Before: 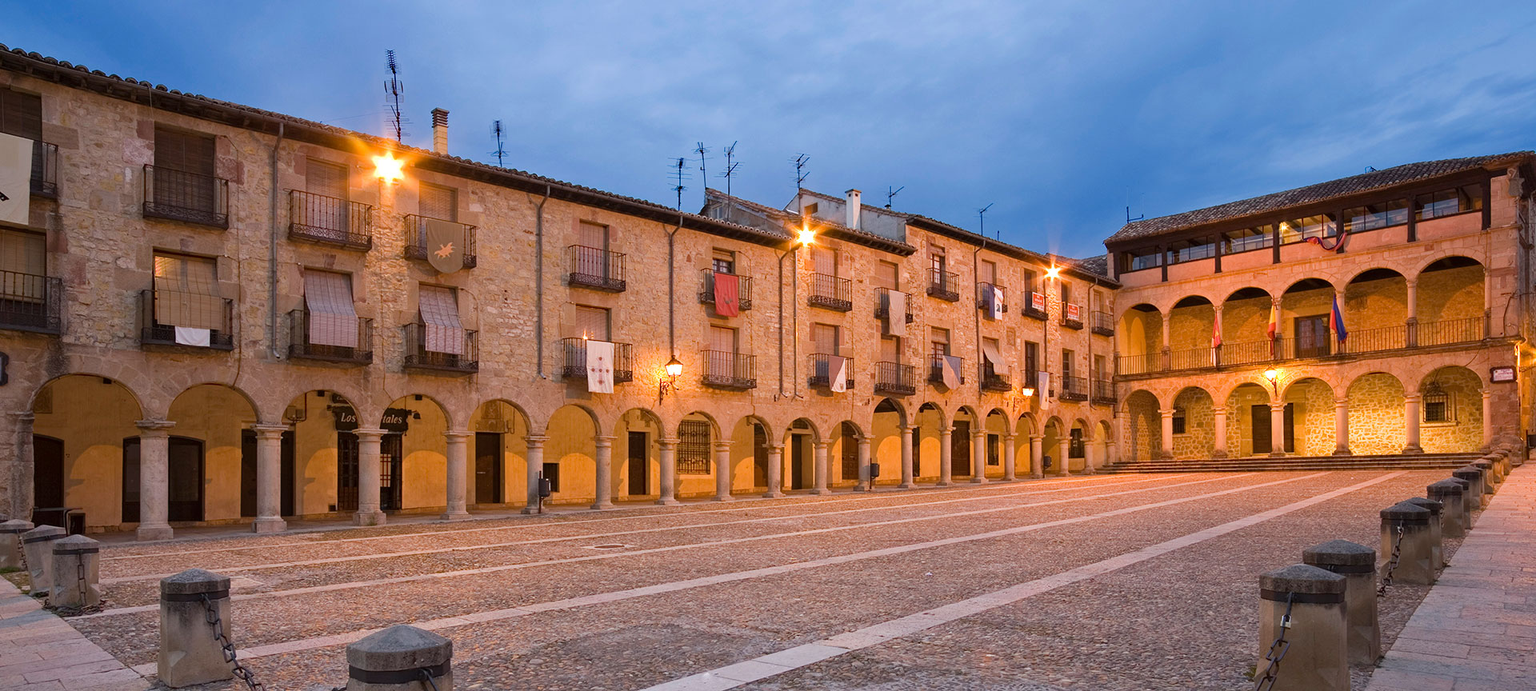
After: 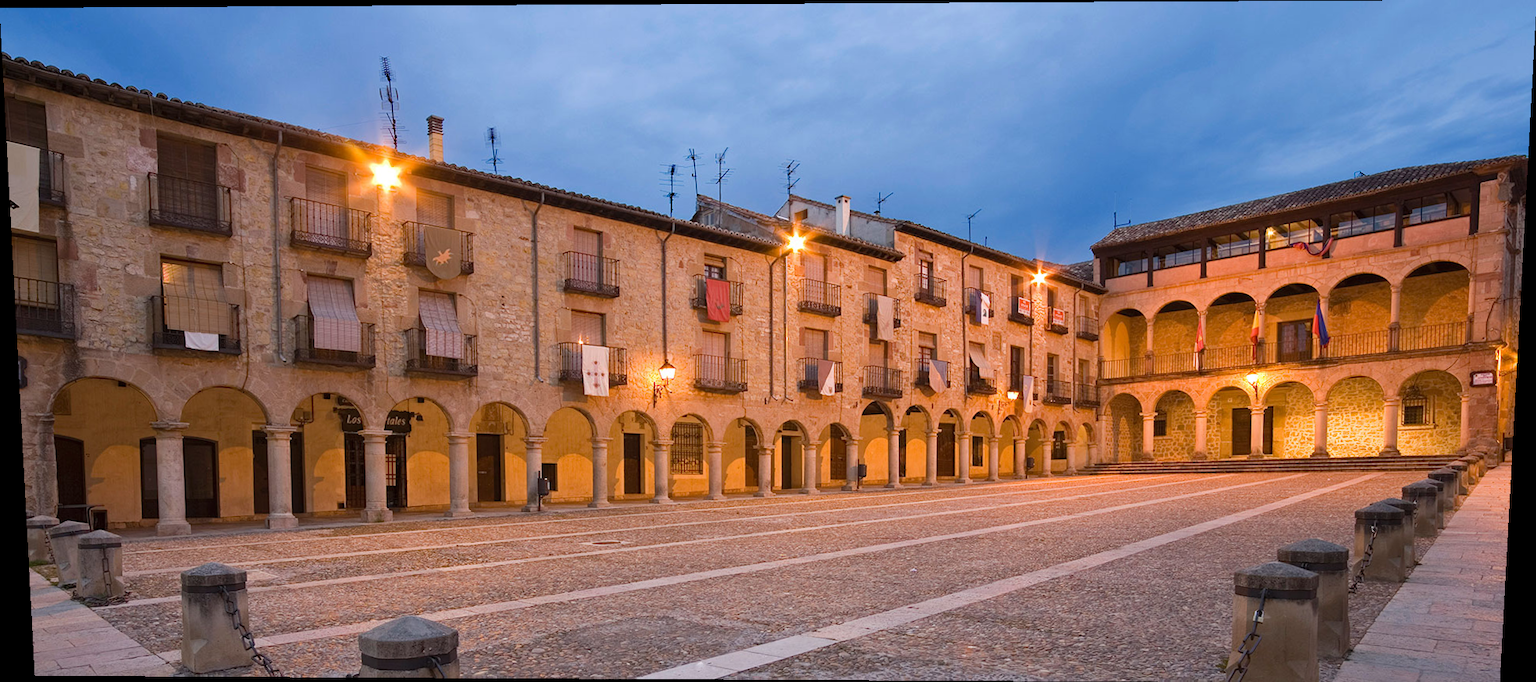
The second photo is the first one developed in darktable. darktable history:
rotate and perspective: lens shift (vertical) 0.048, lens shift (horizontal) -0.024, automatic cropping off
fill light: on, module defaults
